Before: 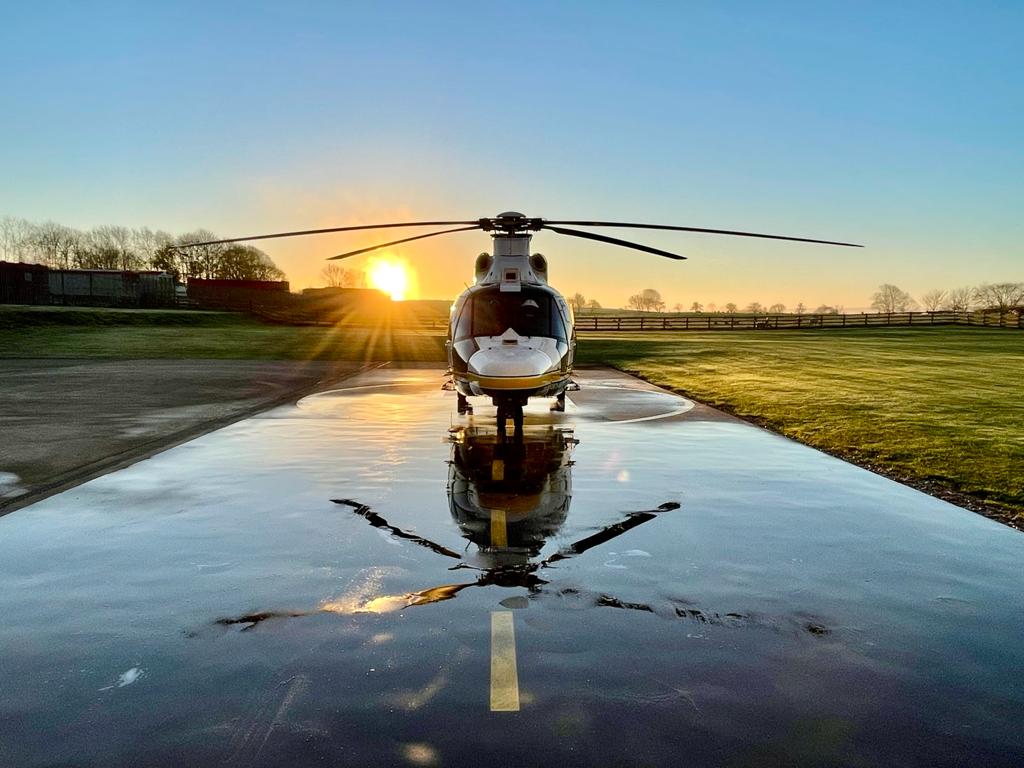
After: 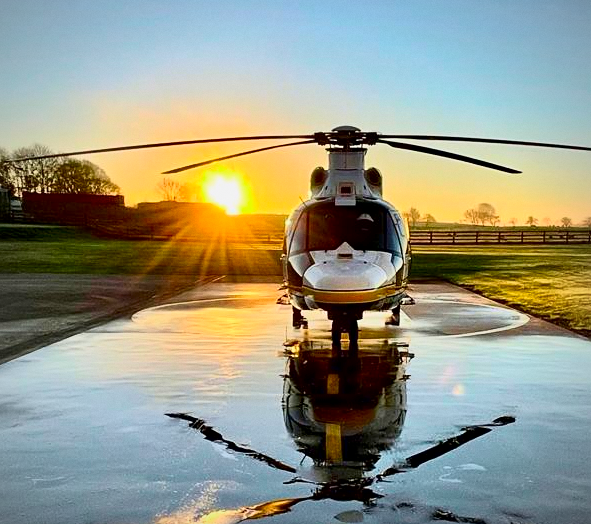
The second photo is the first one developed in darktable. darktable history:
contrast brightness saturation: contrast 0.16, saturation 0.32
exposure: compensate highlight preservation false
crop: left 16.202%, top 11.208%, right 26.045%, bottom 20.557%
grain: coarseness 0.09 ISO, strength 10%
vignetting: fall-off radius 60.65%
sharpen: amount 0.2
tone curve: curves: ch0 [(0.013, 0) (0.061, 0.059) (0.239, 0.256) (0.502, 0.501) (0.683, 0.676) (0.761, 0.773) (0.858, 0.858) (0.987, 0.945)]; ch1 [(0, 0) (0.172, 0.123) (0.304, 0.267) (0.414, 0.395) (0.472, 0.473) (0.502, 0.502) (0.521, 0.528) (0.583, 0.595) (0.654, 0.673) (0.728, 0.761) (1, 1)]; ch2 [(0, 0) (0.411, 0.424) (0.485, 0.476) (0.502, 0.501) (0.553, 0.557) (0.57, 0.576) (1, 1)], color space Lab, independent channels, preserve colors none
